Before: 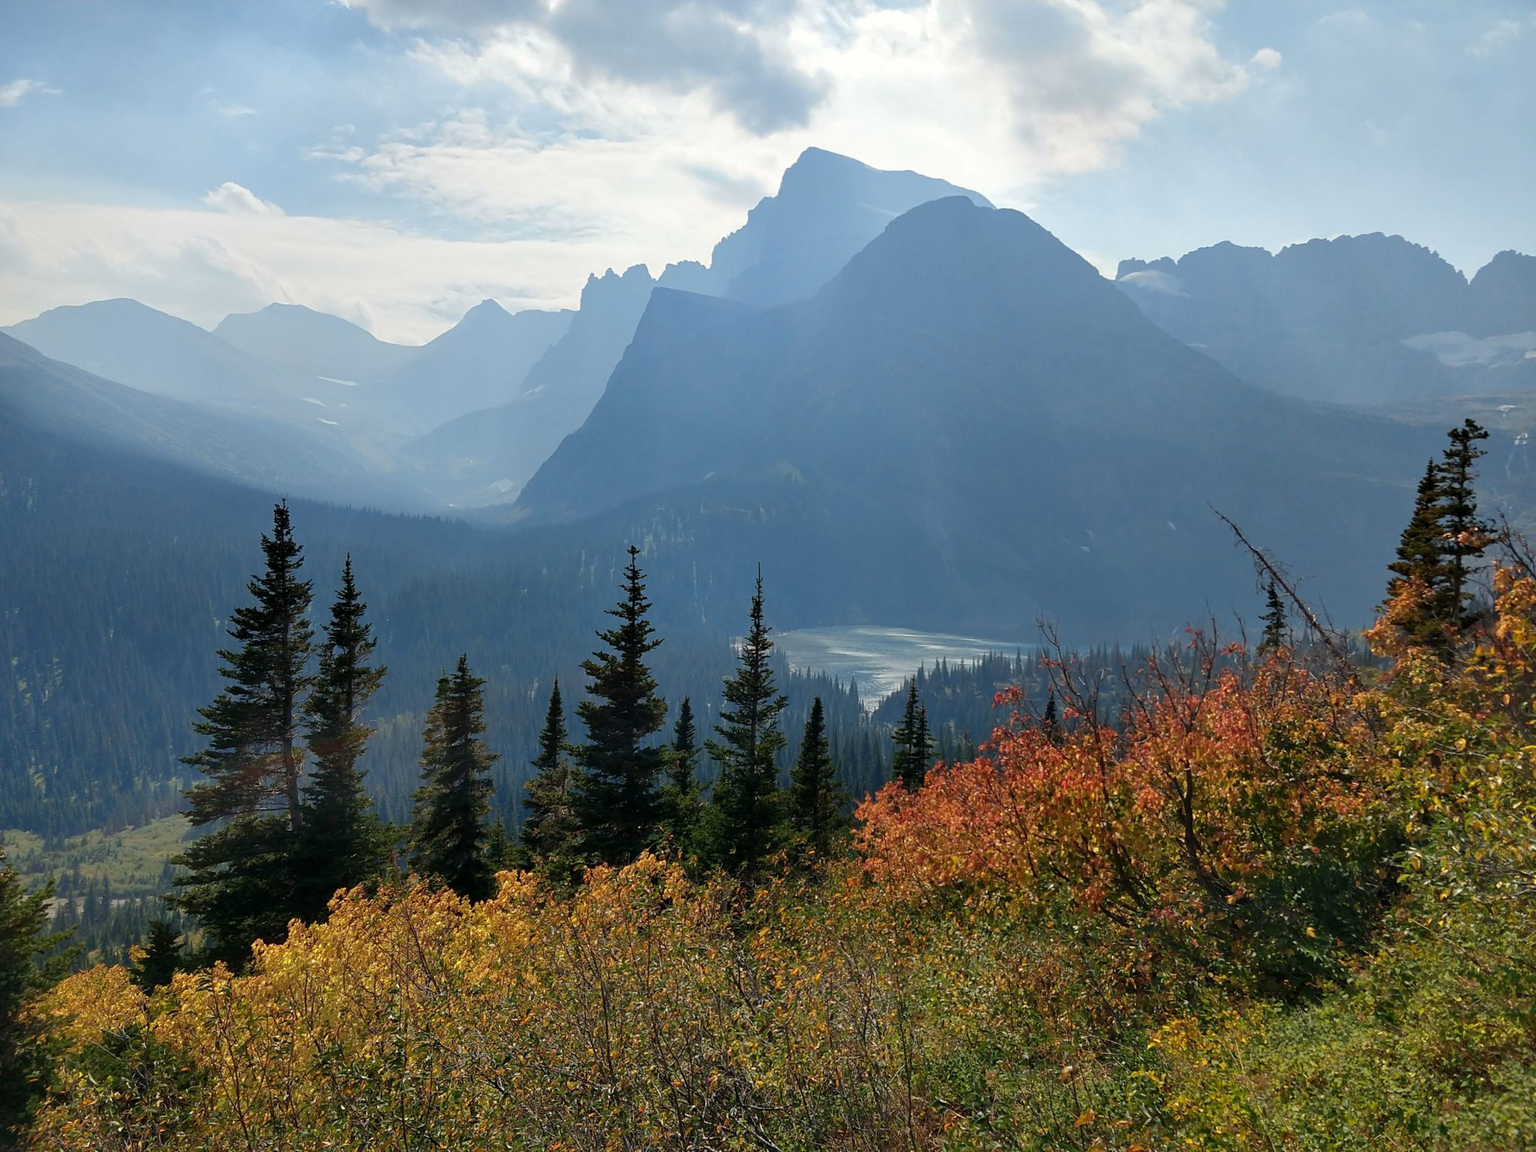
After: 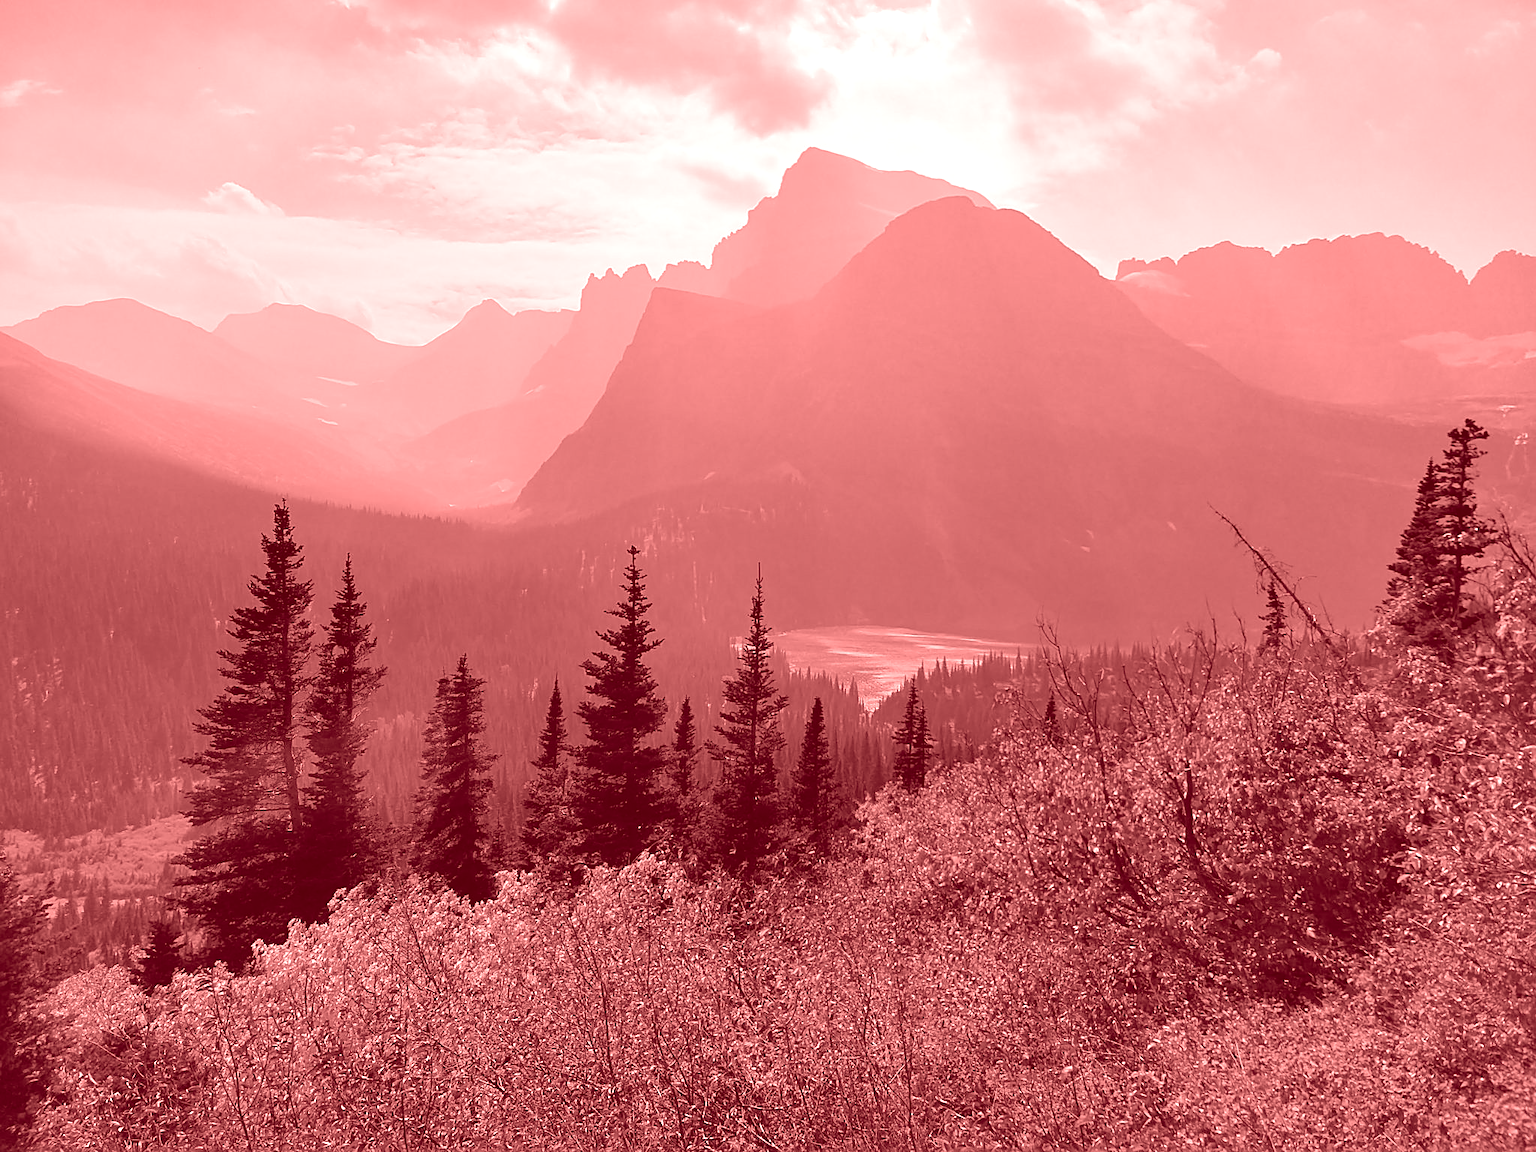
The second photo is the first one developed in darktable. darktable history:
sharpen: on, module defaults
colorize: saturation 60%, source mix 100%
